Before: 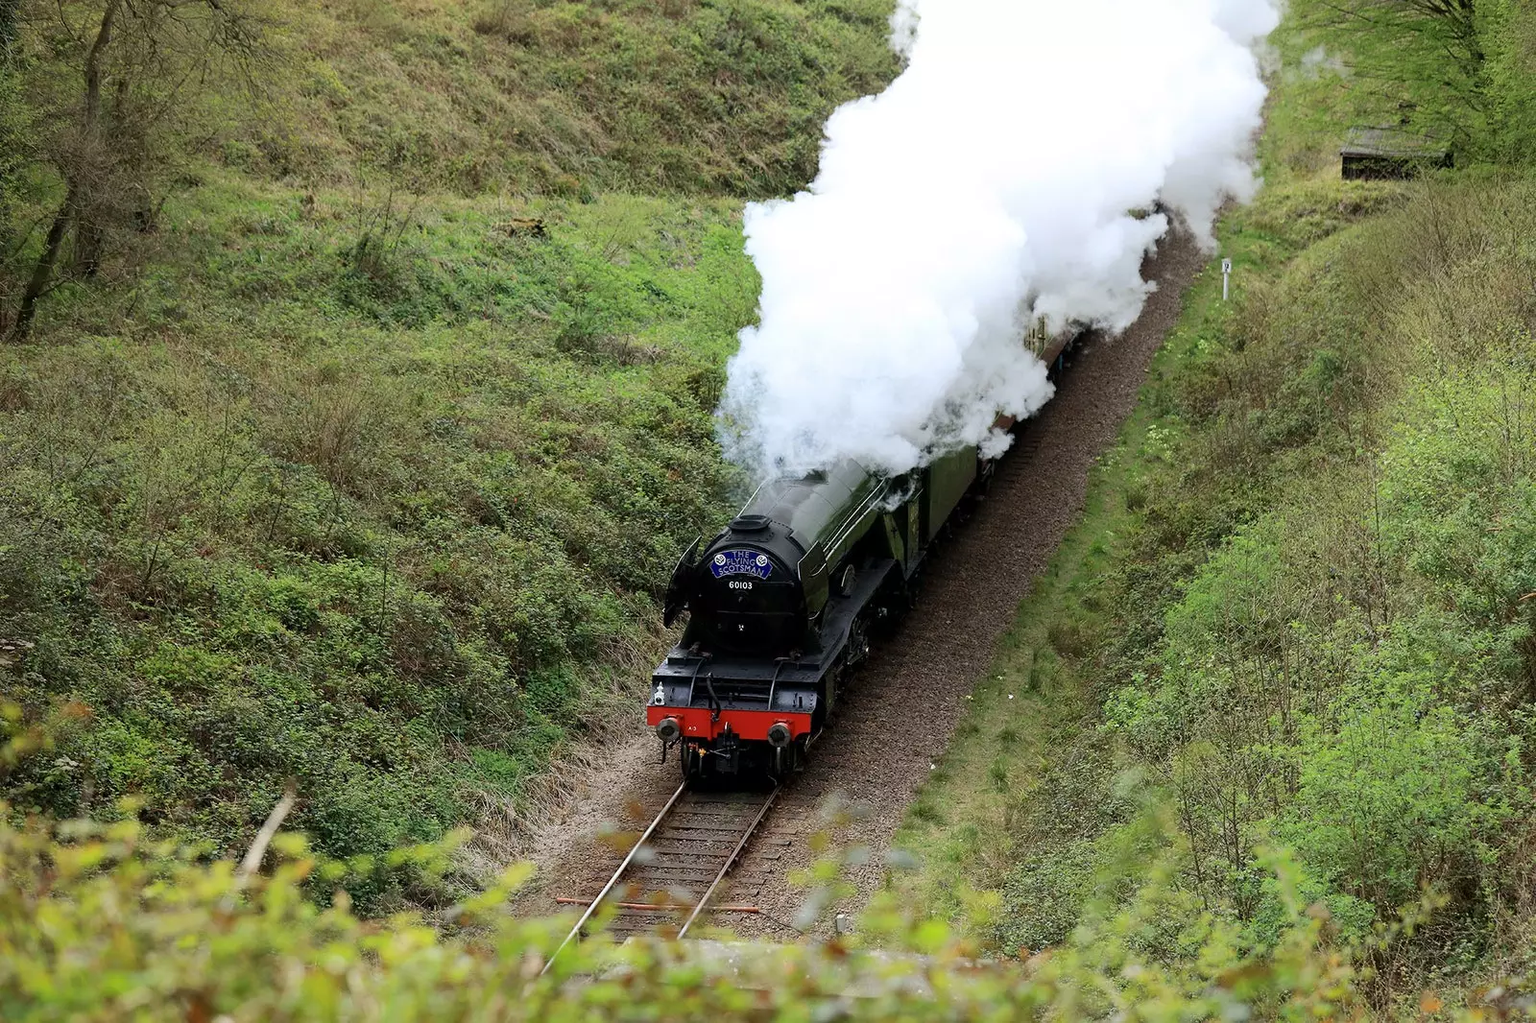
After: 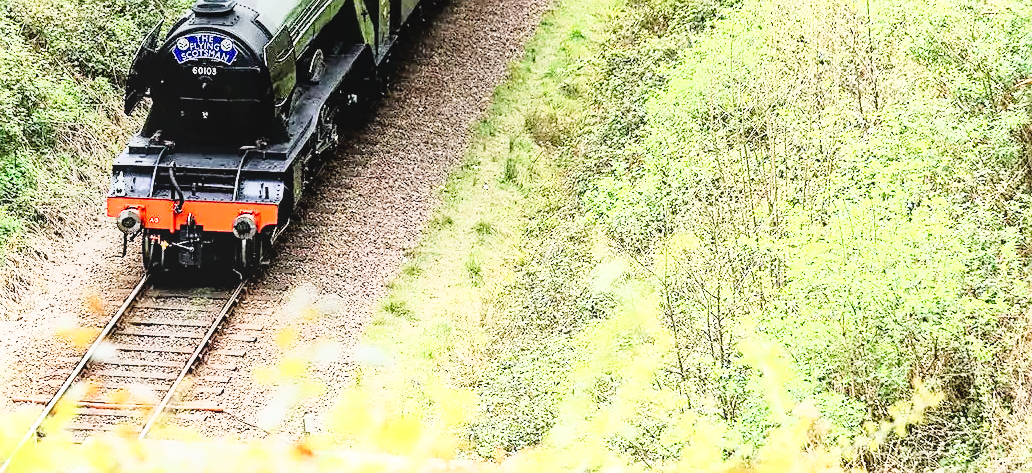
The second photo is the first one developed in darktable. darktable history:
crop and rotate: left 35.439%, top 50.566%, bottom 4.994%
local contrast: detail 109%
tone curve: curves: ch0 [(0, 0) (0.004, 0.001) (0.133, 0.132) (0.325, 0.395) (0.455, 0.565) (0.832, 0.925) (1, 1)], preserve colors none
exposure: black level correction 0, exposure 1.095 EV, compensate exposure bias true, compensate highlight preservation false
base curve: curves: ch0 [(0, 0) (0.012, 0.01) (0.073, 0.168) (0.31, 0.711) (0.645, 0.957) (1, 1)]
sharpen: on, module defaults
